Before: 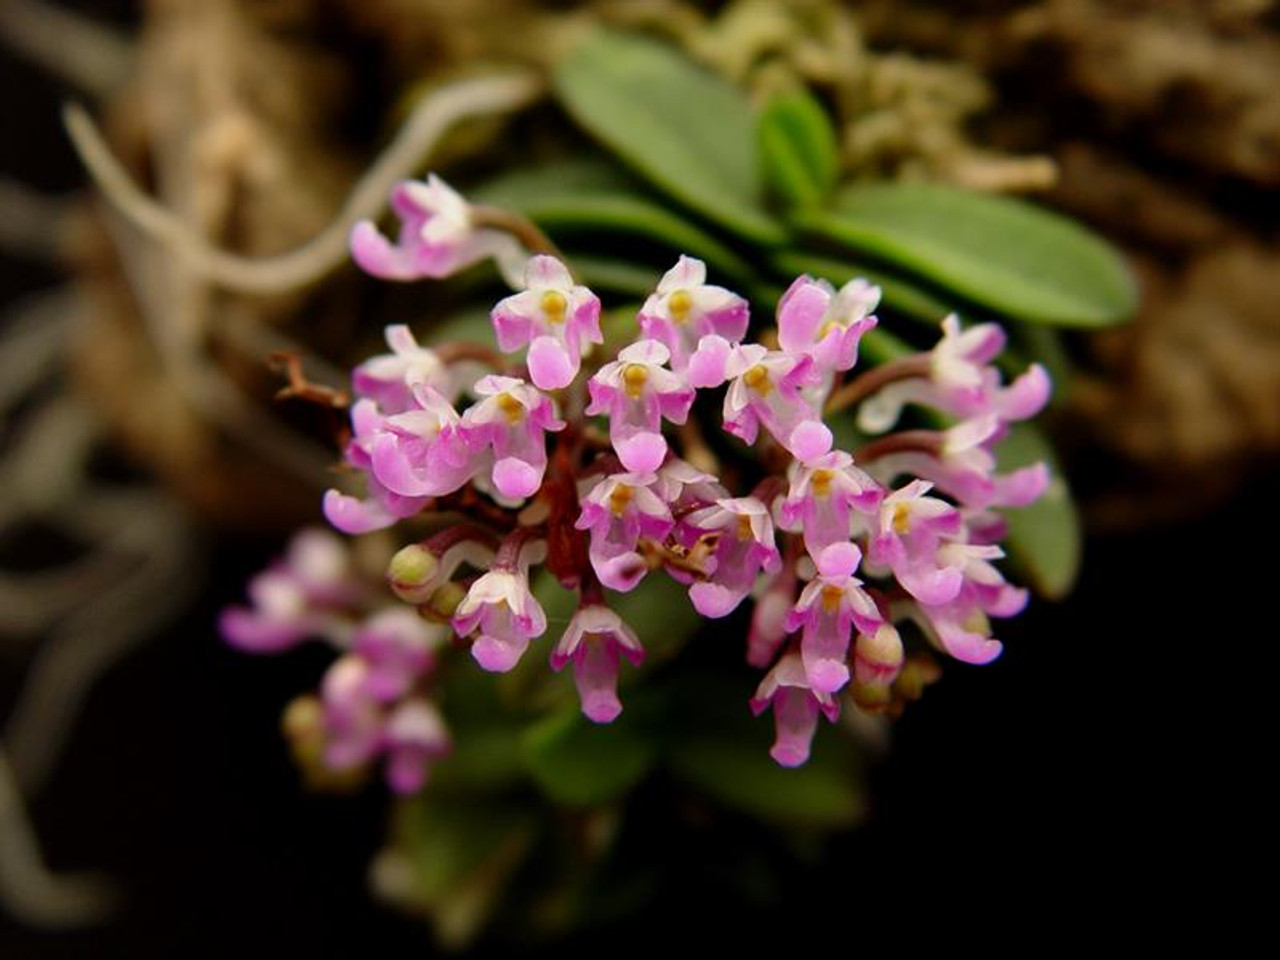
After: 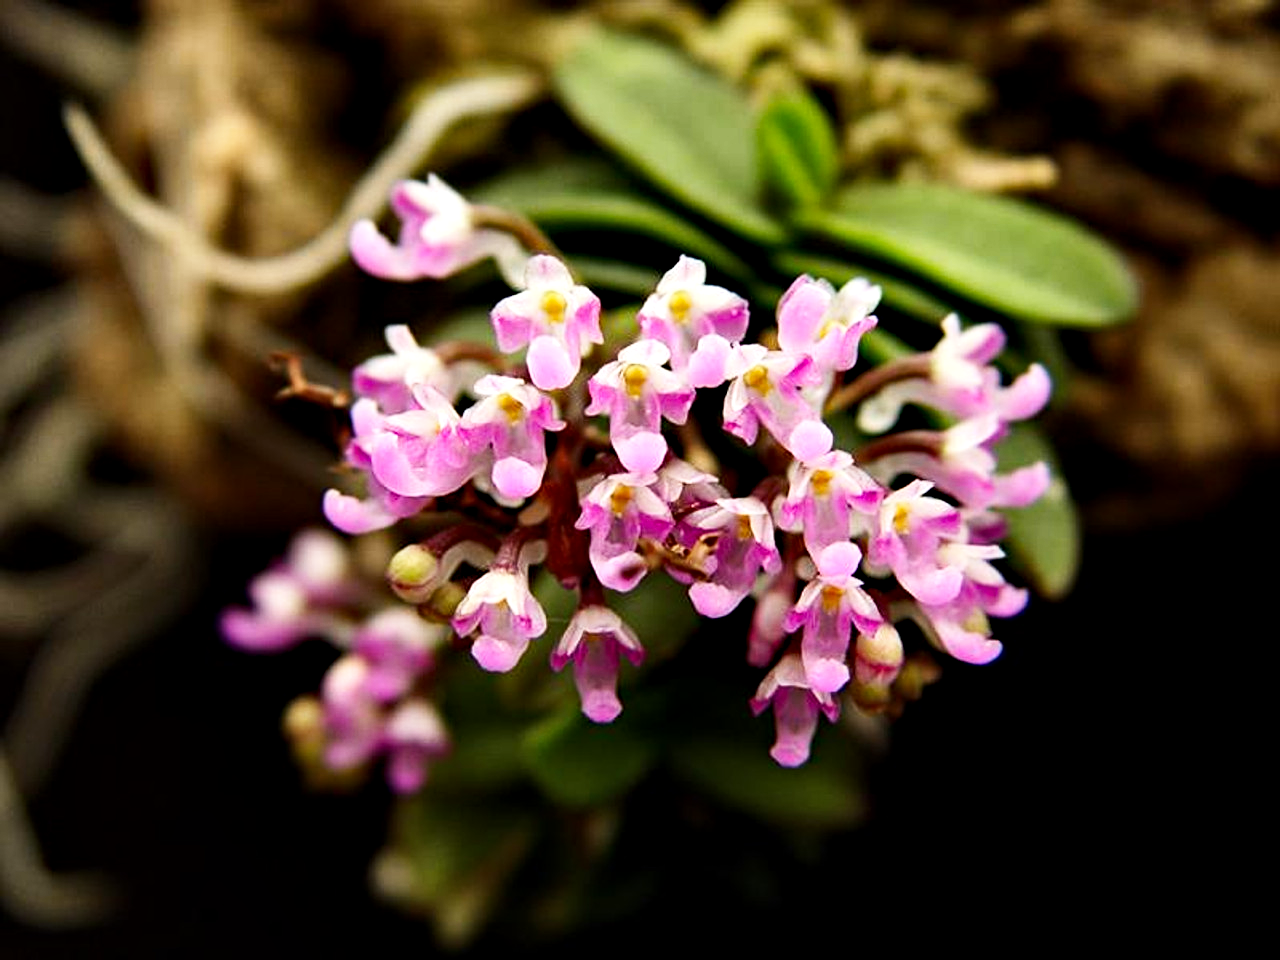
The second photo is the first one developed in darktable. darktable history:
tone equalizer: -8 EV -0.719 EV, -7 EV -0.719 EV, -6 EV -0.636 EV, -5 EV -0.371 EV, -3 EV 0.392 EV, -2 EV 0.6 EV, -1 EV 0.686 EV, +0 EV 0.776 EV, edges refinement/feathering 500, mask exposure compensation -1.57 EV, preserve details no
contrast equalizer: octaves 7, y [[0.509, 0.517, 0.523, 0.523, 0.517, 0.509], [0.5 ×6], [0.5 ×6], [0 ×6], [0 ×6]]
haze removal: compatibility mode true
base curve: curves: ch0 [(0, 0) (0.204, 0.334) (0.55, 0.733) (1, 1)], preserve colors none
sharpen: amount 0.205
exposure: exposure -0.112 EV, compensate highlight preservation false
